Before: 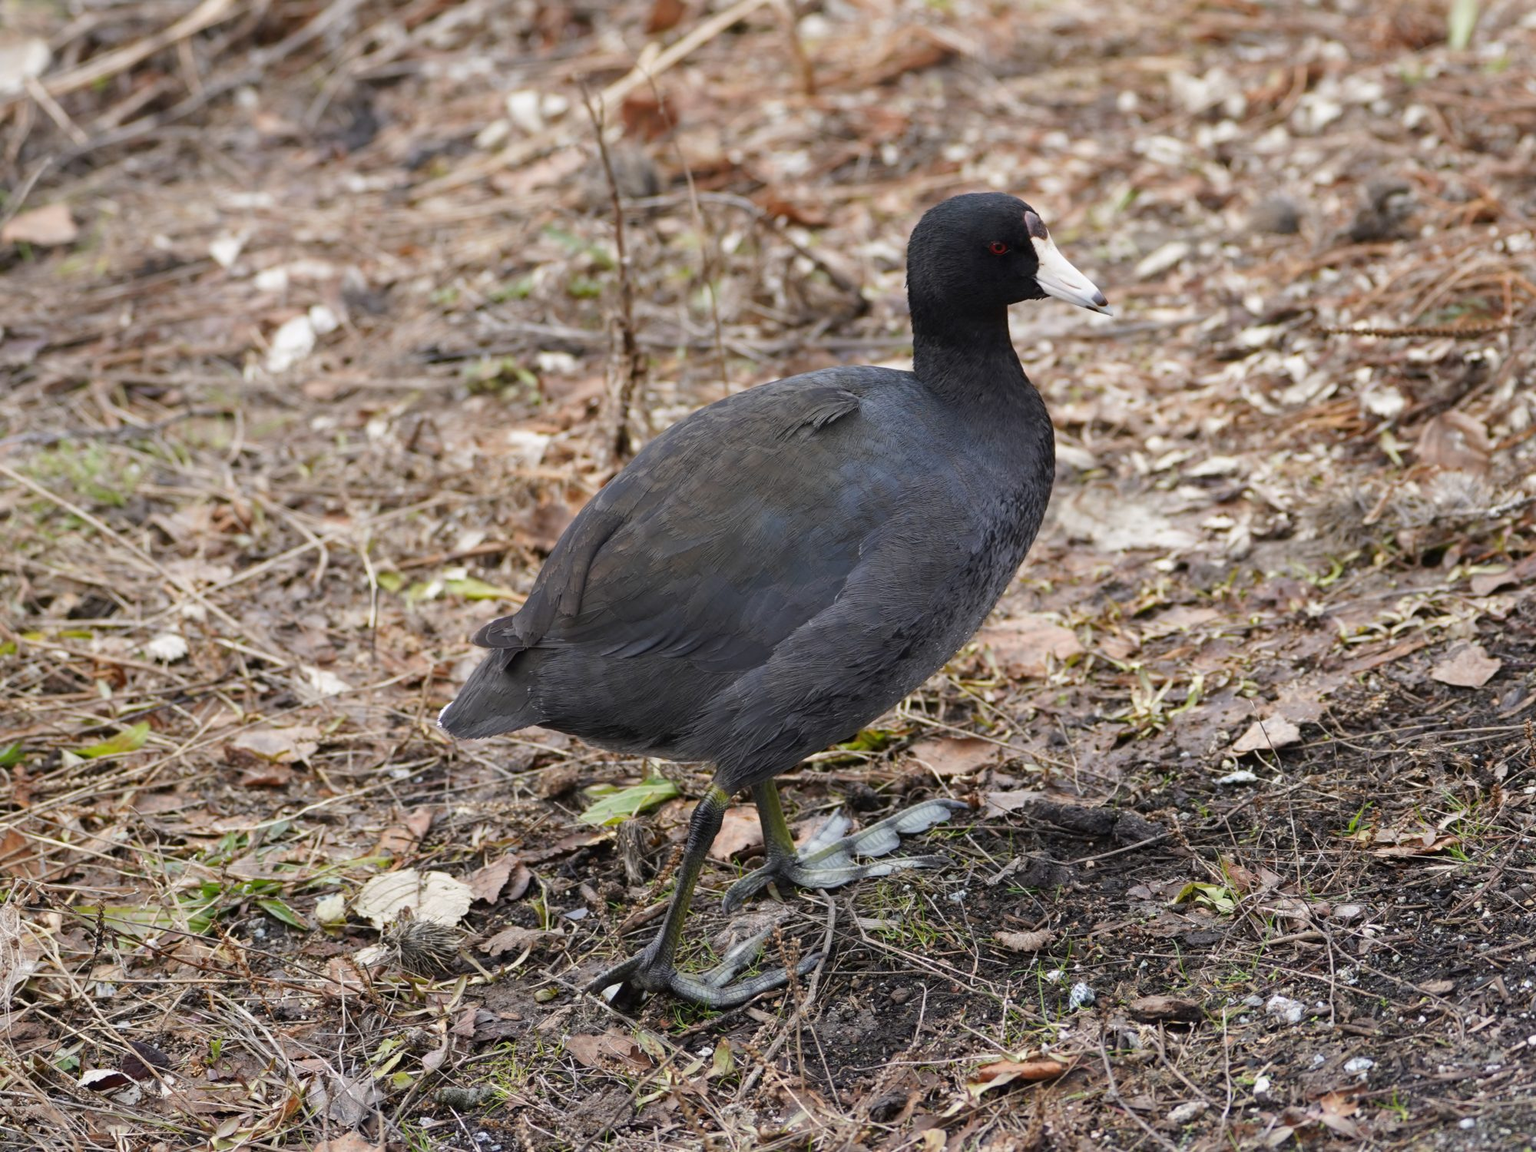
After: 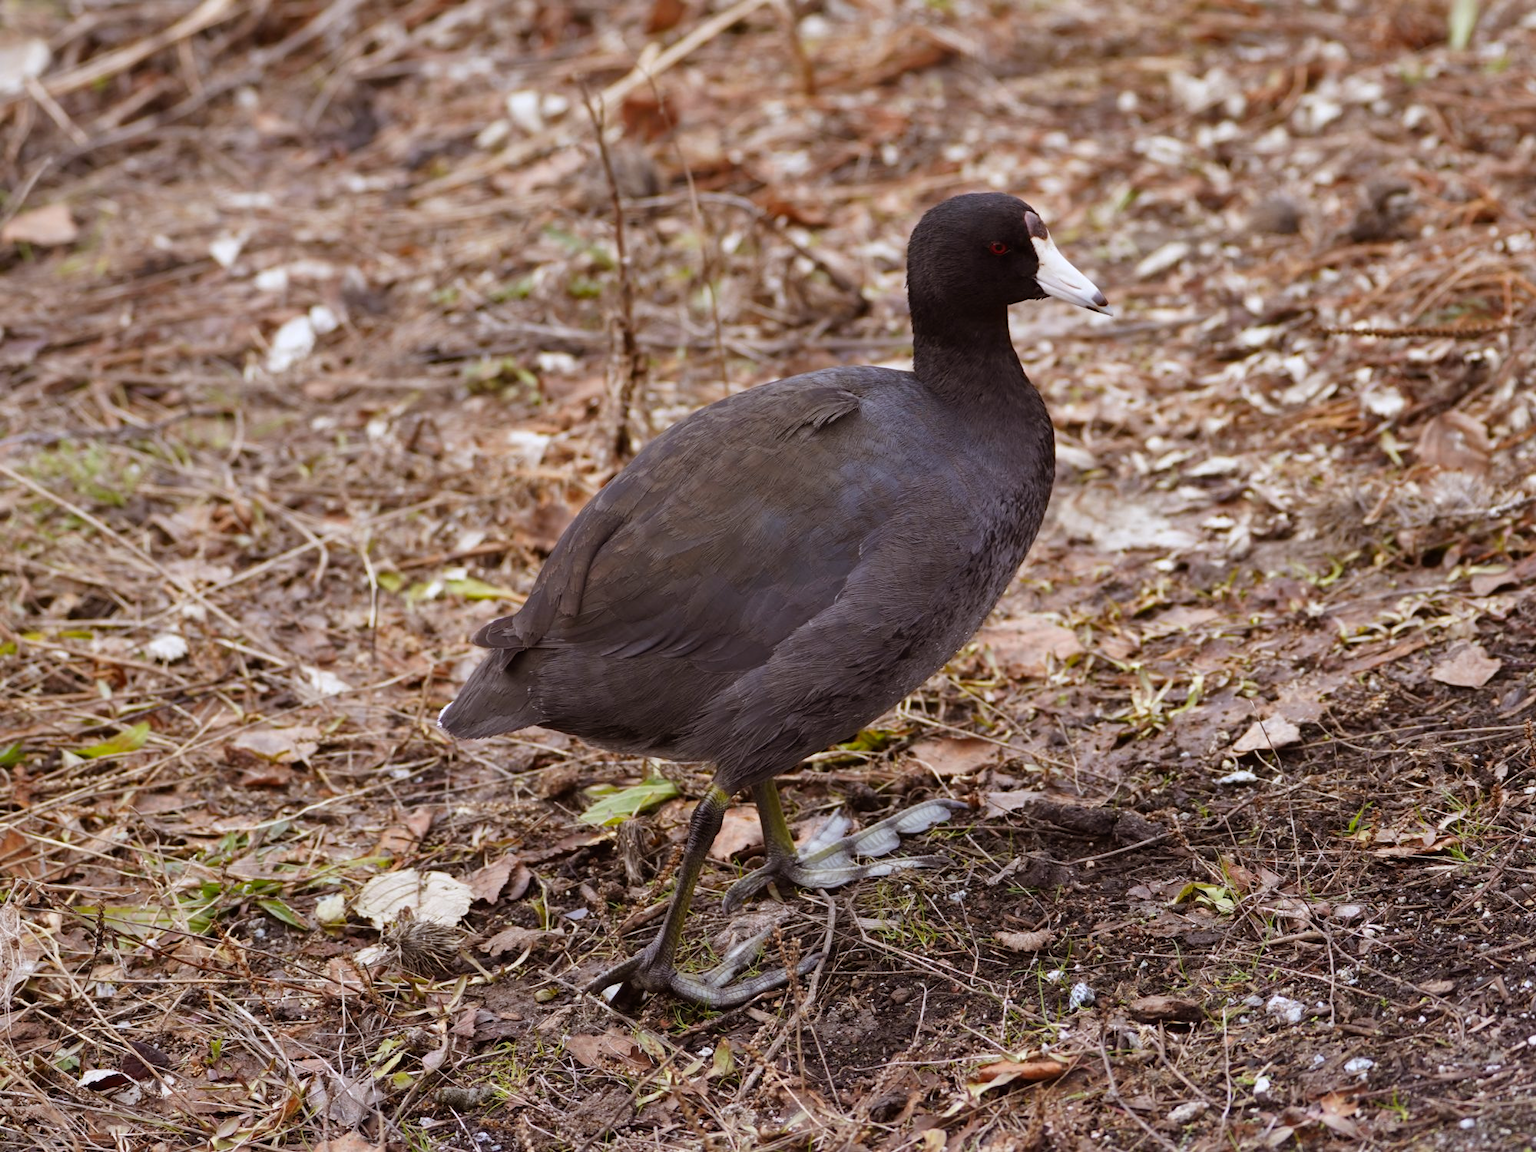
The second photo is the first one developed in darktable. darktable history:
white balance: red 0.976, blue 1.04
shadows and highlights: shadows 20.91, highlights -82.73, soften with gaussian
rgb levels: mode RGB, independent channels, levels [[0, 0.5, 1], [0, 0.521, 1], [0, 0.536, 1]]
